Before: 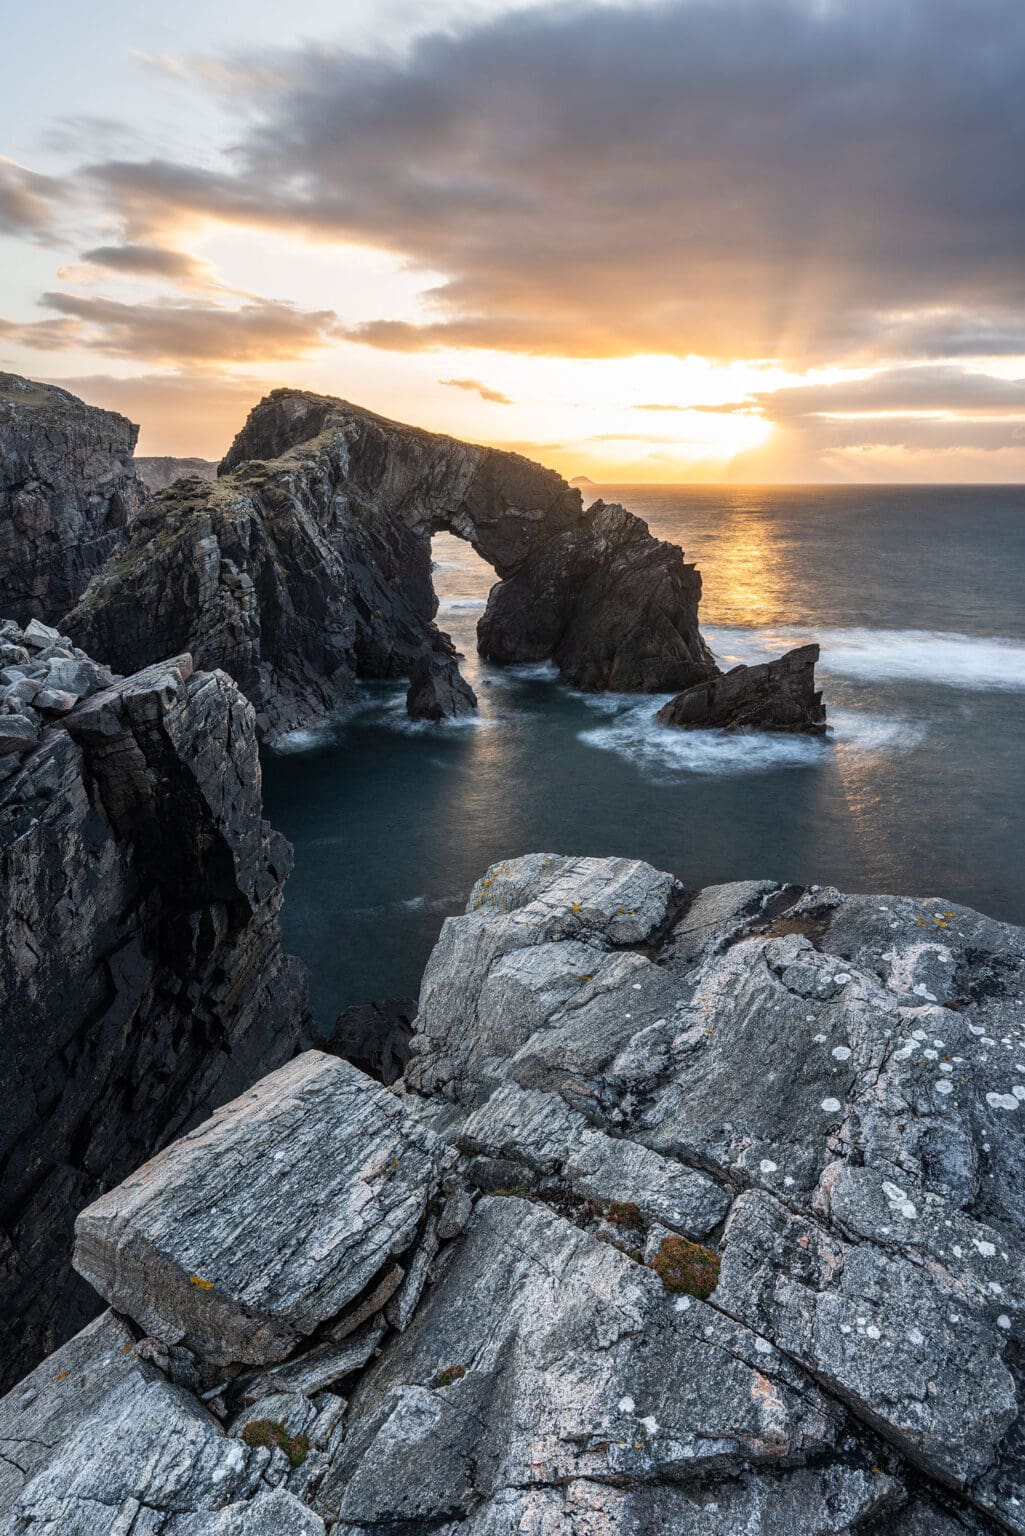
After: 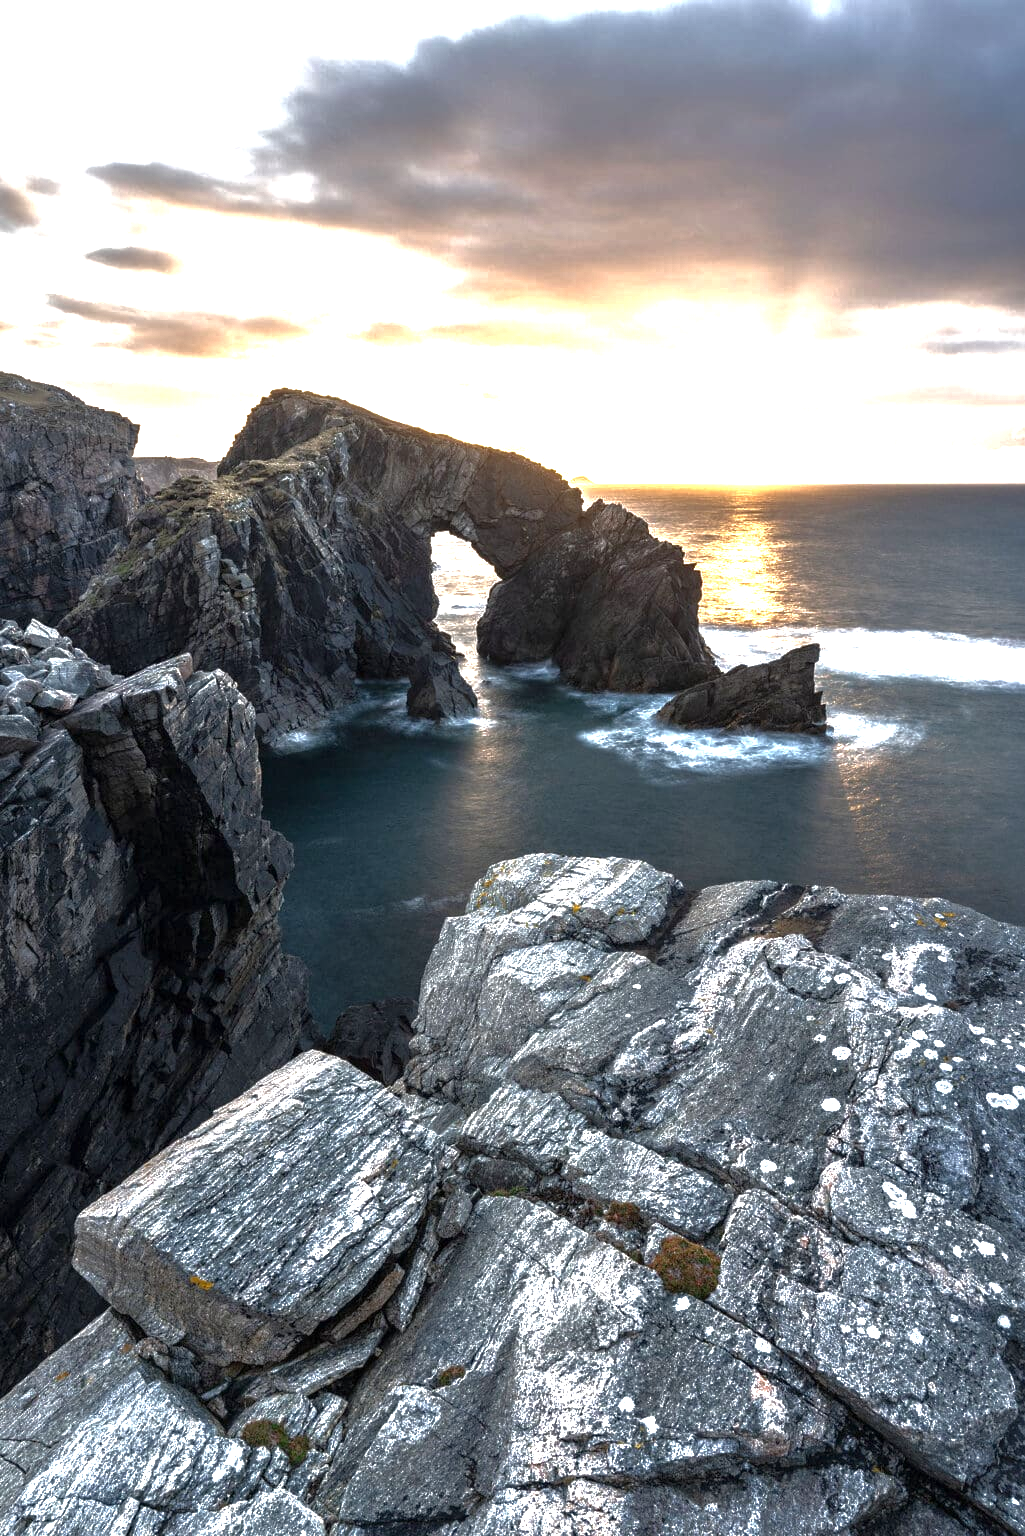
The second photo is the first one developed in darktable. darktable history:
base curve: curves: ch0 [(0, 0) (0.826, 0.587) (1, 1)]
exposure: exposure 1.25 EV, compensate exposure bias true, compensate highlight preservation false
